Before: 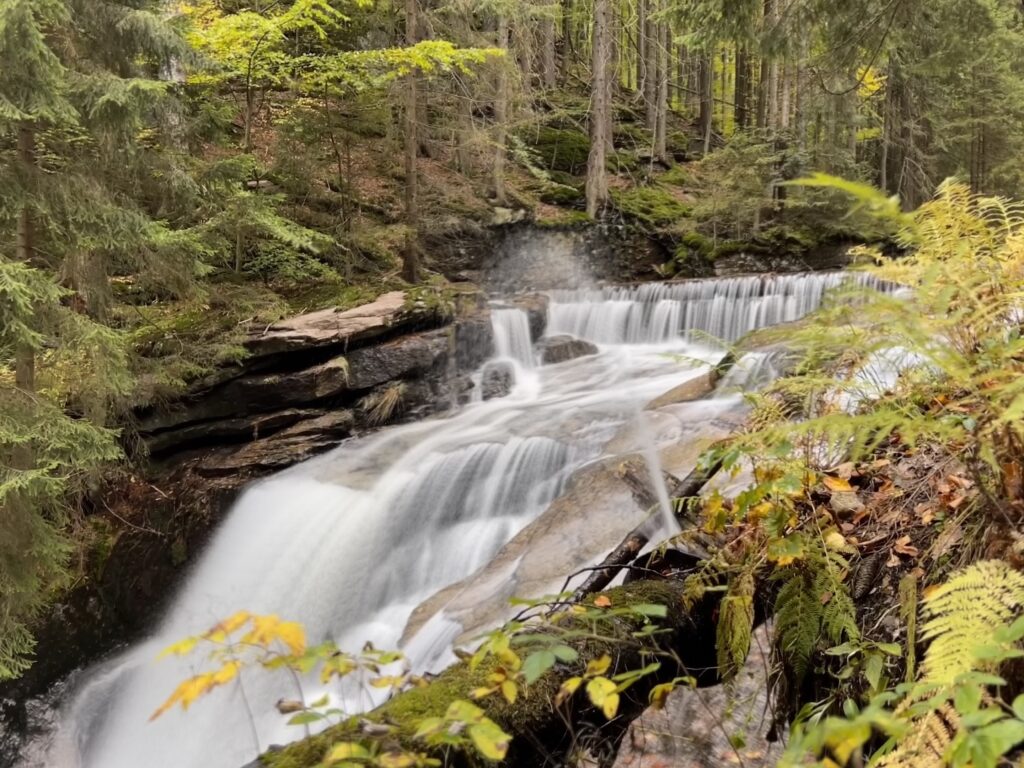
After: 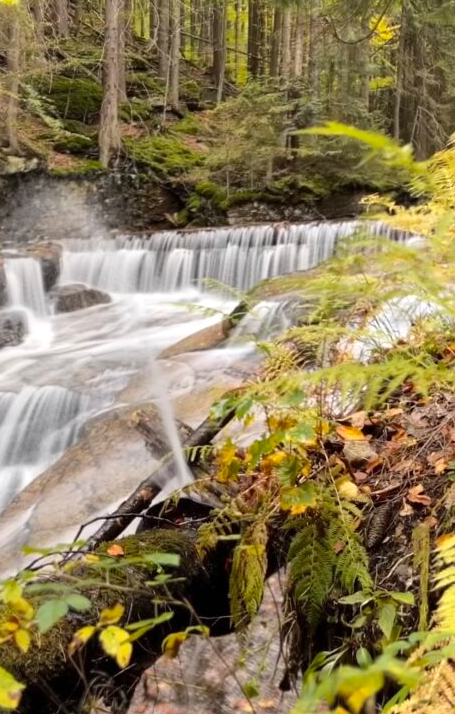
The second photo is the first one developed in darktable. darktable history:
crop: left 47.628%, top 6.643%, right 7.874%
tone equalizer: on, module defaults
exposure: exposure 0.2 EV, compensate highlight preservation false
